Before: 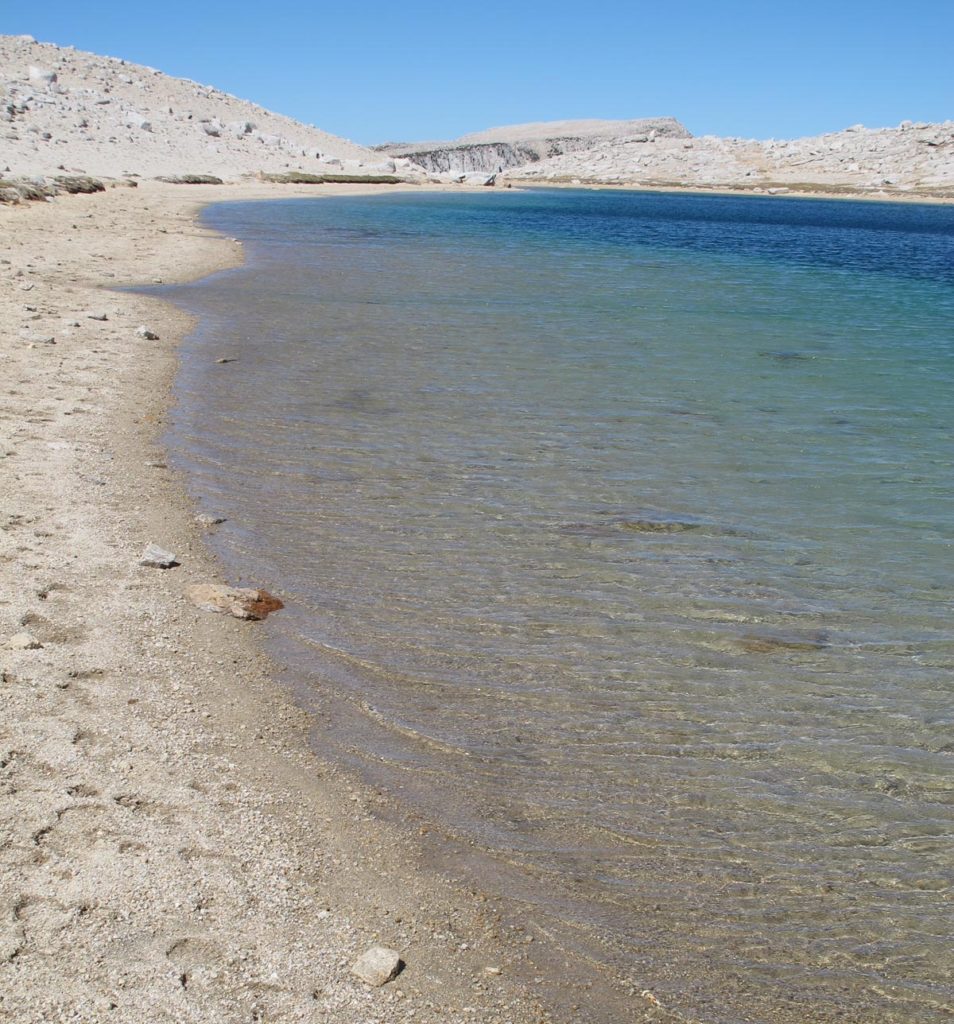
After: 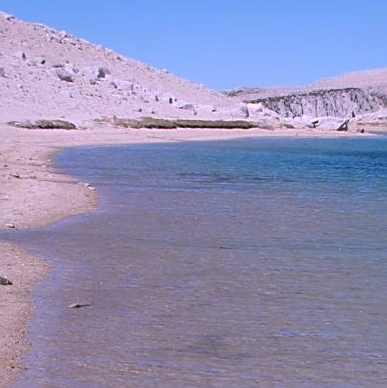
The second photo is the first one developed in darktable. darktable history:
crop: left 15.452%, top 5.459%, right 43.956%, bottom 56.62%
sharpen: on, module defaults
color correction: highlights a* 15.46, highlights b* -20.56
shadows and highlights: on, module defaults
